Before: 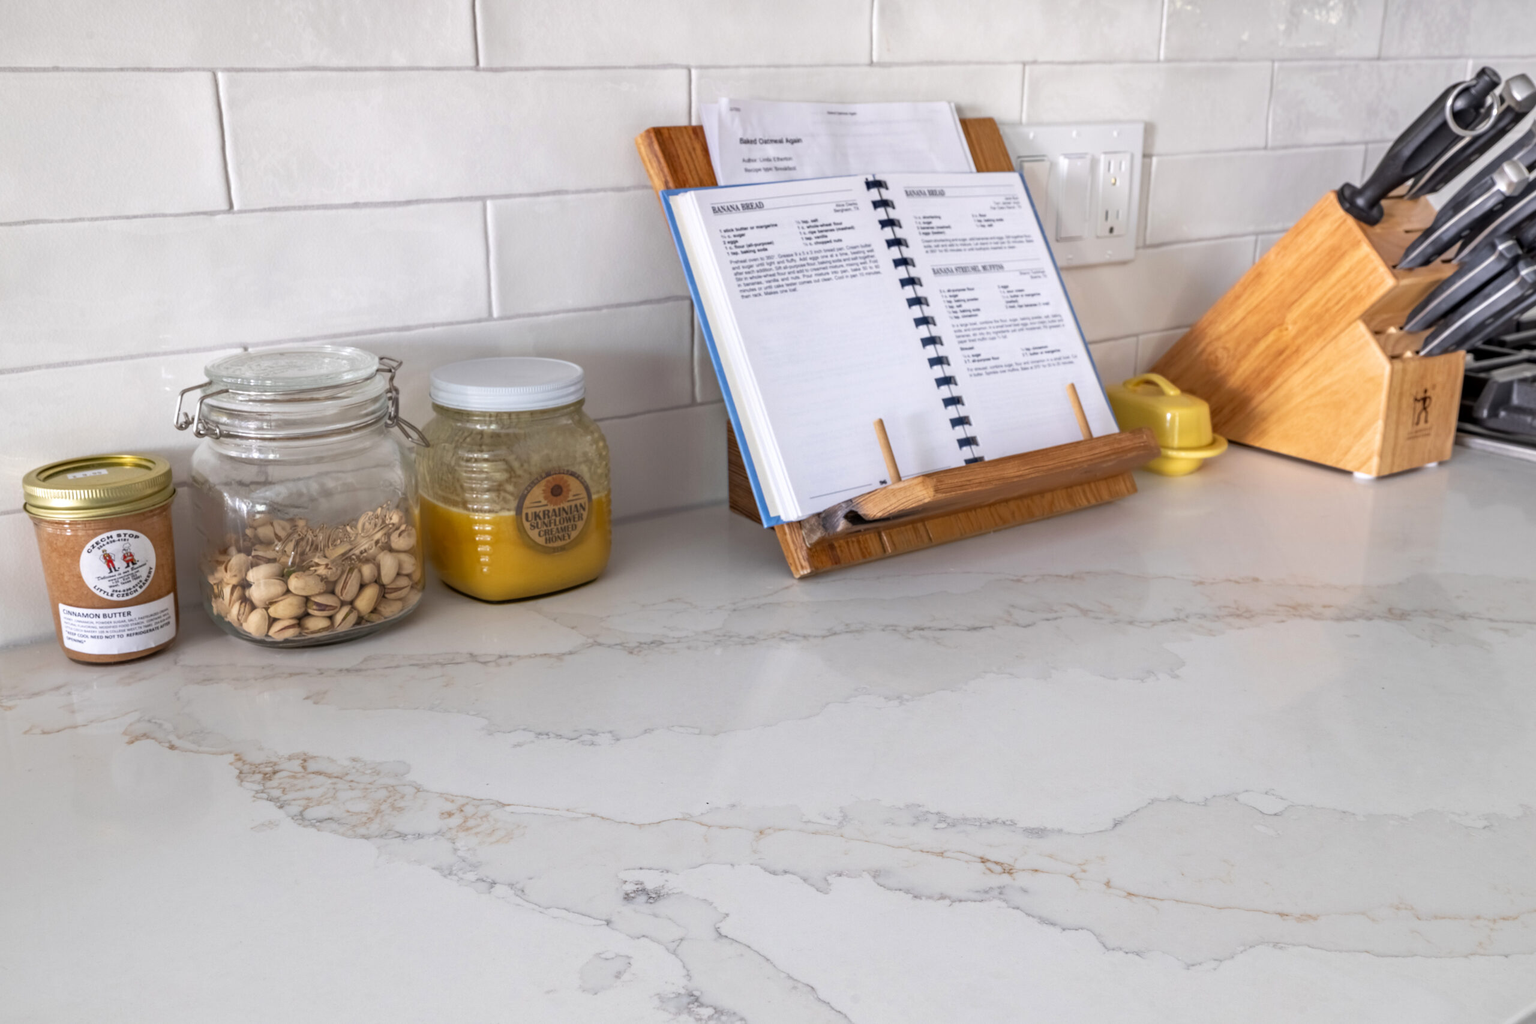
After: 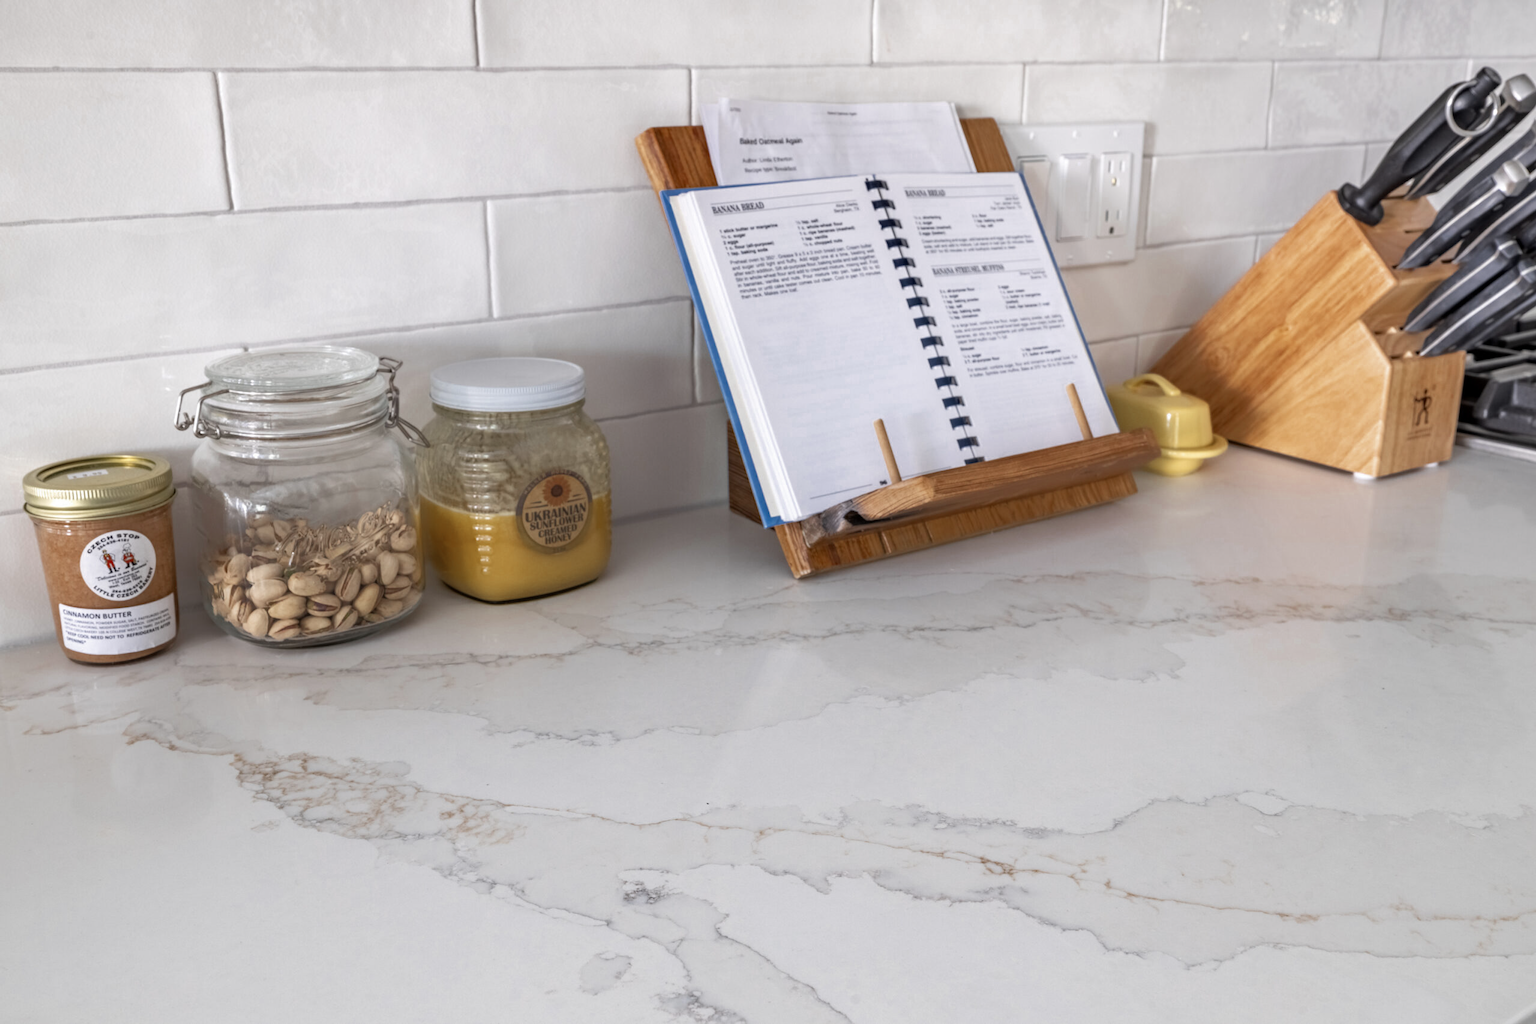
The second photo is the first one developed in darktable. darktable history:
color zones: curves: ch0 [(0, 0.5) (0.125, 0.4) (0.25, 0.5) (0.375, 0.4) (0.5, 0.4) (0.625, 0.35) (0.75, 0.35) (0.875, 0.5)]; ch1 [(0, 0.35) (0.125, 0.45) (0.25, 0.35) (0.375, 0.35) (0.5, 0.35) (0.625, 0.35) (0.75, 0.45) (0.875, 0.35)]; ch2 [(0, 0.6) (0.125, 0.5) (0.25, 0.5) (0.375, 0.6) (0.5, 0.6) (0.625, 0.5) (0.75, 0.5) (0.875, 0.5)]
exposure: compensate highlight preservation false
